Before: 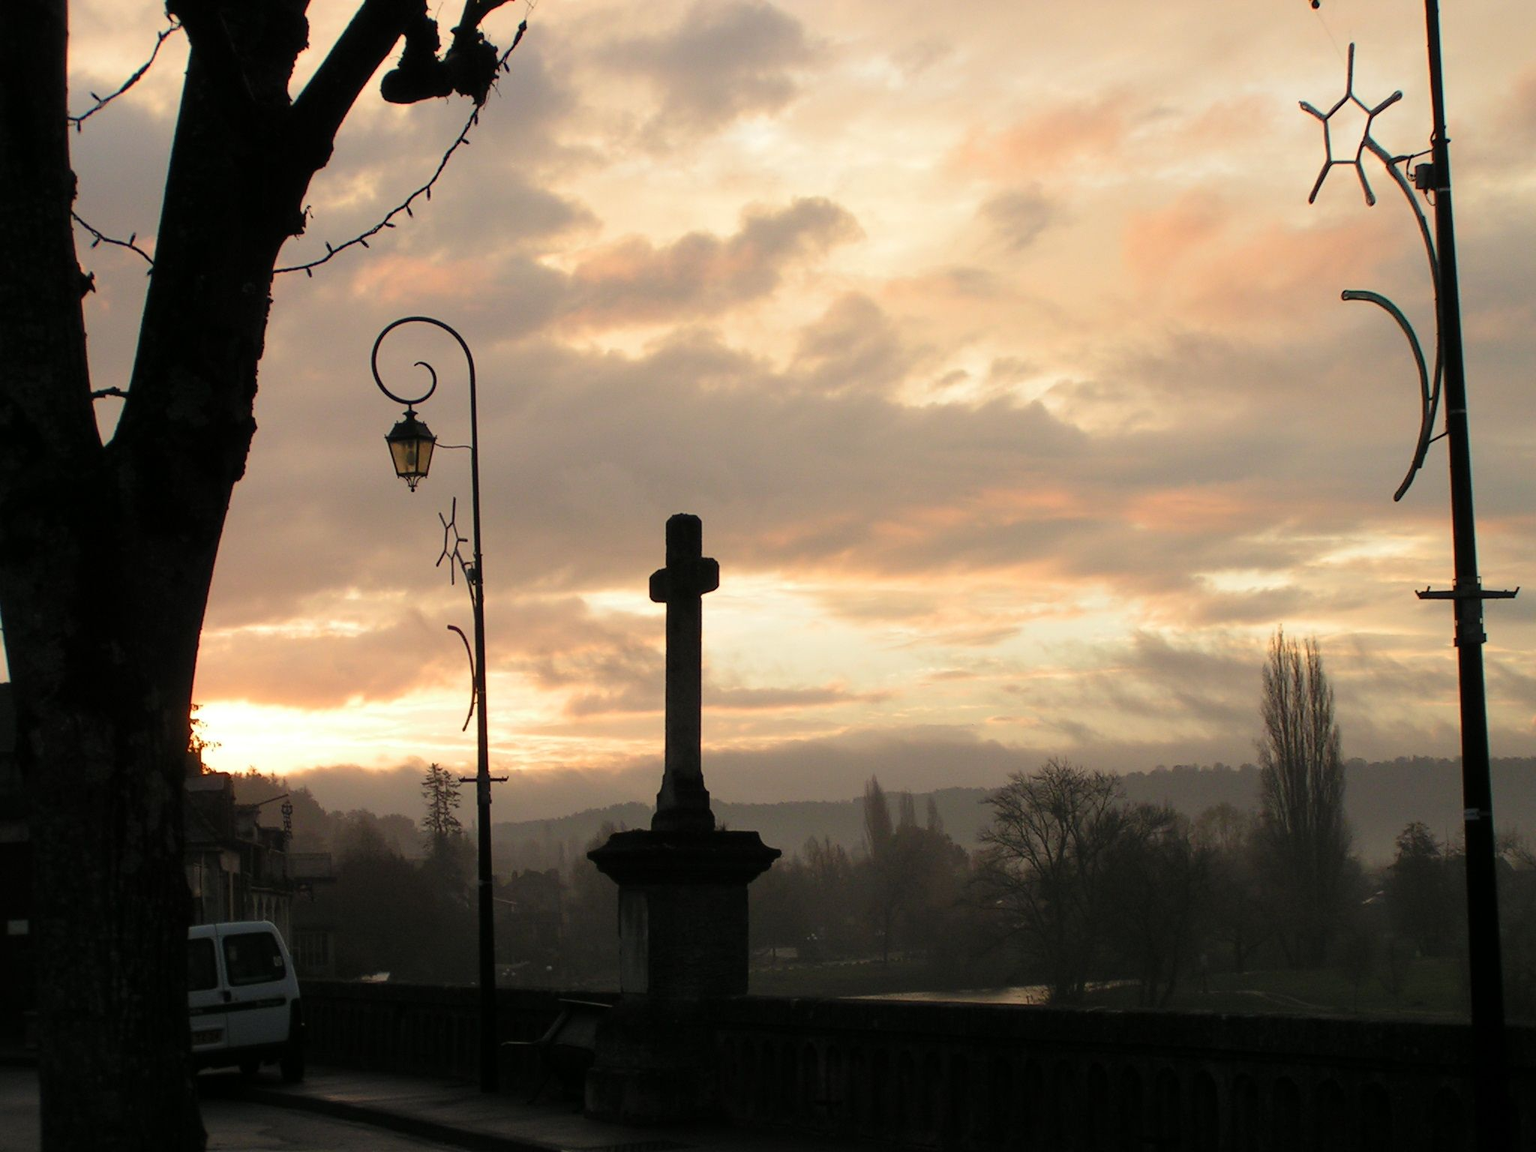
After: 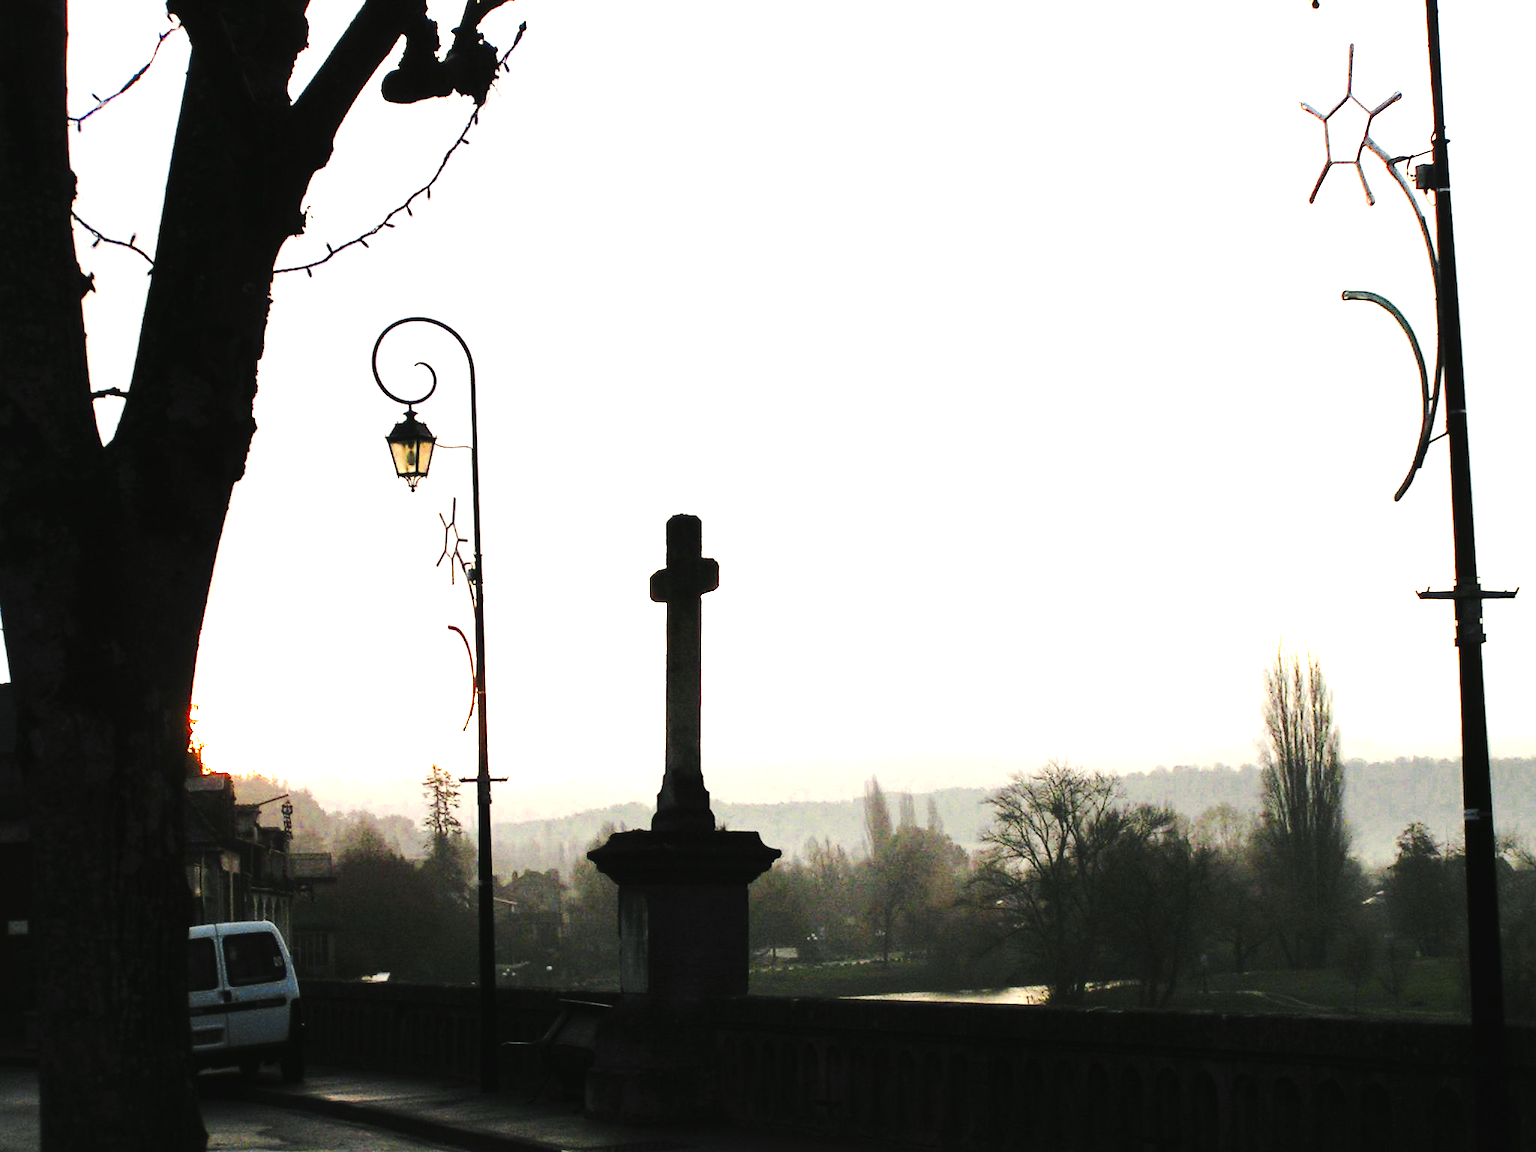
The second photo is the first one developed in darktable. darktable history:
color zones: curves: ch0 [(0.004, 0.305) (0.261, 0.623) (0.389, 0.399) (0.708, 0.571) (0.947, 0.34)]; ch1 [(0.025, 0.645) (0.229, 0.584) (0.326, 0.551) (0.484, 0.262) (0.757, 0.643)]
tone equalizer: -8 EV -0.75 EV, -7 EV -0.7 EV, -6 EV -0.6 EV, -5 EV -0.4 EV, -3 EV 0.4 EV, -2 EV 0.6 EV, -1 EV 0.7 EV, +0 EV 0.75 EV, edges refinement/feathering 500, mask exposure compensation -1.57 EV, preserve details no
tone curve: curves: ch0 [(0, 0) (0.003, 0.023) (0.011, 0.029) (0.025, 0.037) (0.044, 0.047) (0.069, 0.057) (0.1, 0.075) (0.136, 0.103) (0.177, 0.145) (0.224, 0.193) (0.277, 0.266) (0.335, 0.362) (0.399, 0.473) (0.468, 0.569) (0.543, 0.655) (0.623, 0.73) (0.709, 0.804) (0.801, 0.874) (0.898, 0.924) (1, 1)], preserve colors none
exposure: black level correction 0, exposure 1.675 EV, compensate exposure bias true, compensate highlight preservation false
white balance: red 0.925, blue 1.046
